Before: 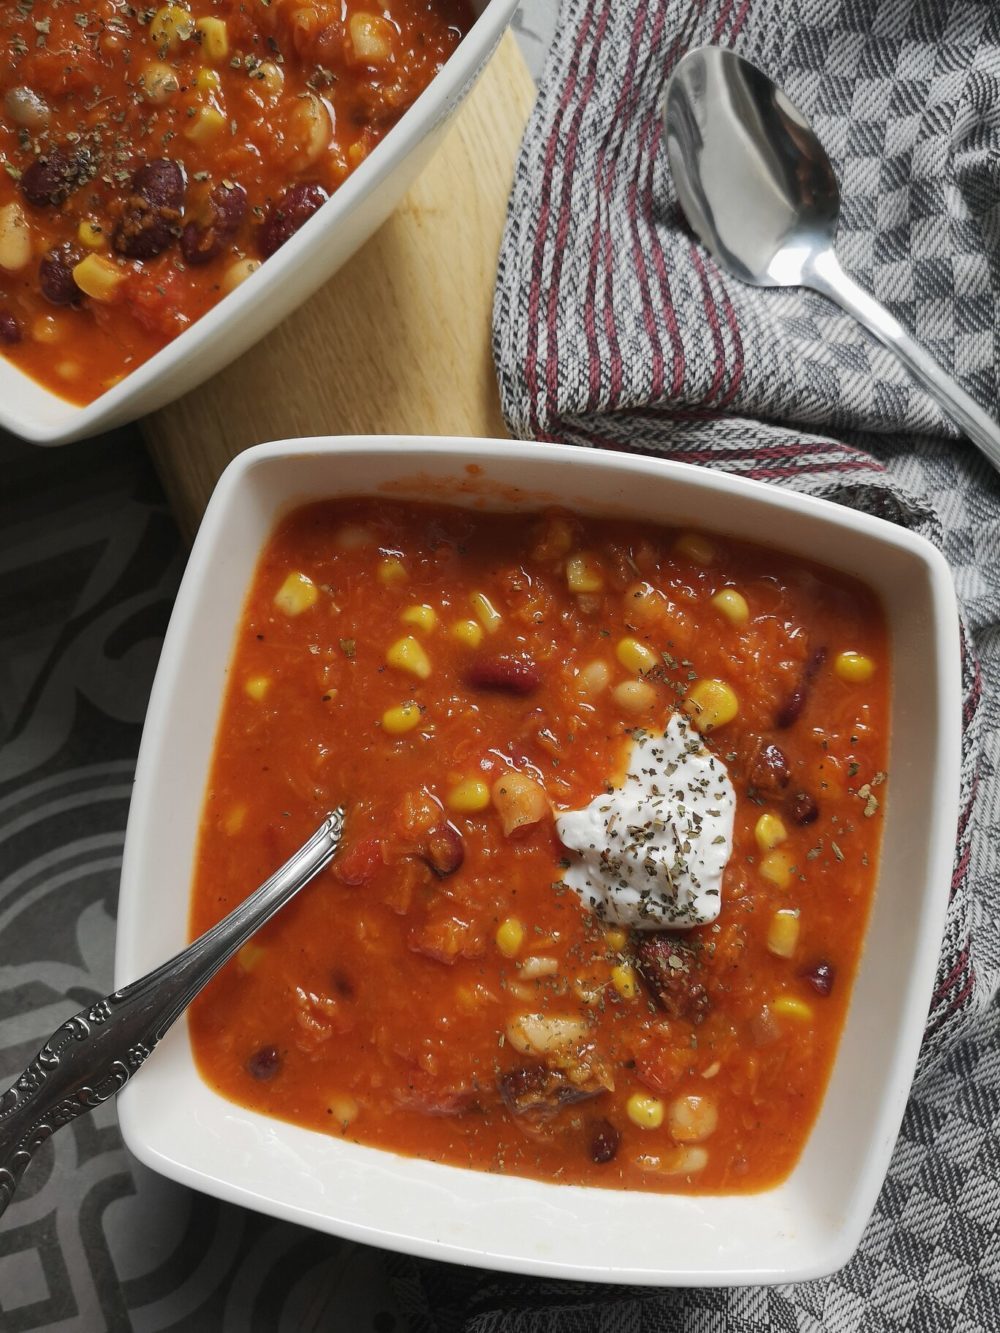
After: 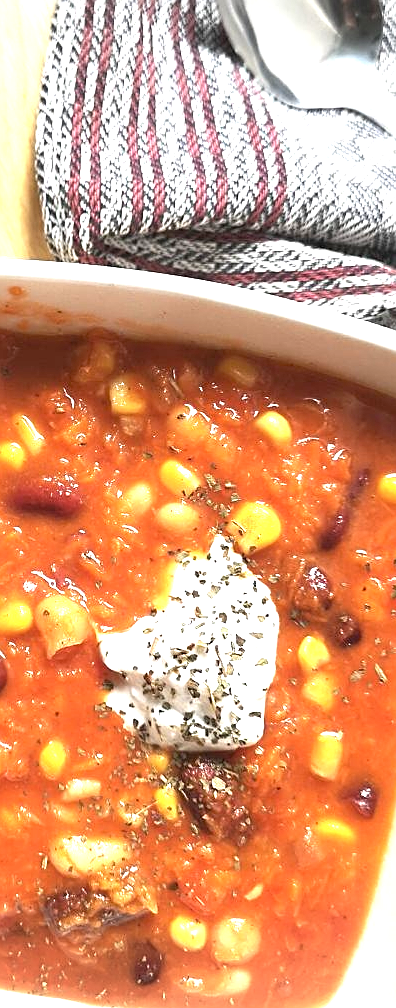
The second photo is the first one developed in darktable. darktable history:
white balance: emerald 1
vignetting: center (-0.15, 0.013)
crop: left 45.721%, top 13.393%, right 14.118%, bottom 10.01%
exposure: black level correction 0.001, exposure 1.84 EV, compensate highlight preservation false
sharpen: on, module defaults
color zones: curves: ch1 [(0, 0.469) (0.01, 0.469) (0.12, 0.446) (0.248, 0.469) (0.5, 0.5) (0.748, 0.5) (0.99, 0.469) (1, 0.469)]
